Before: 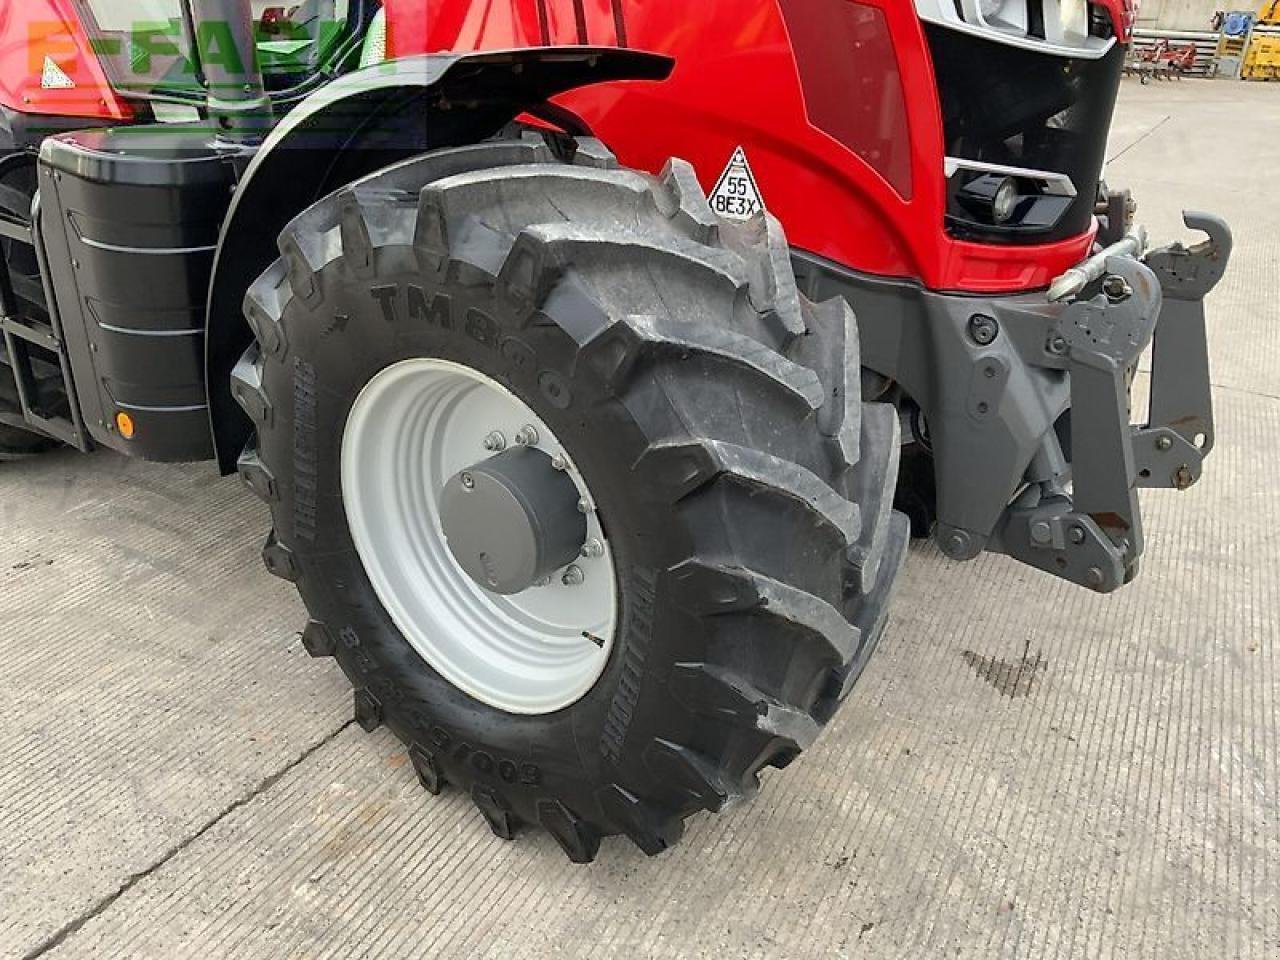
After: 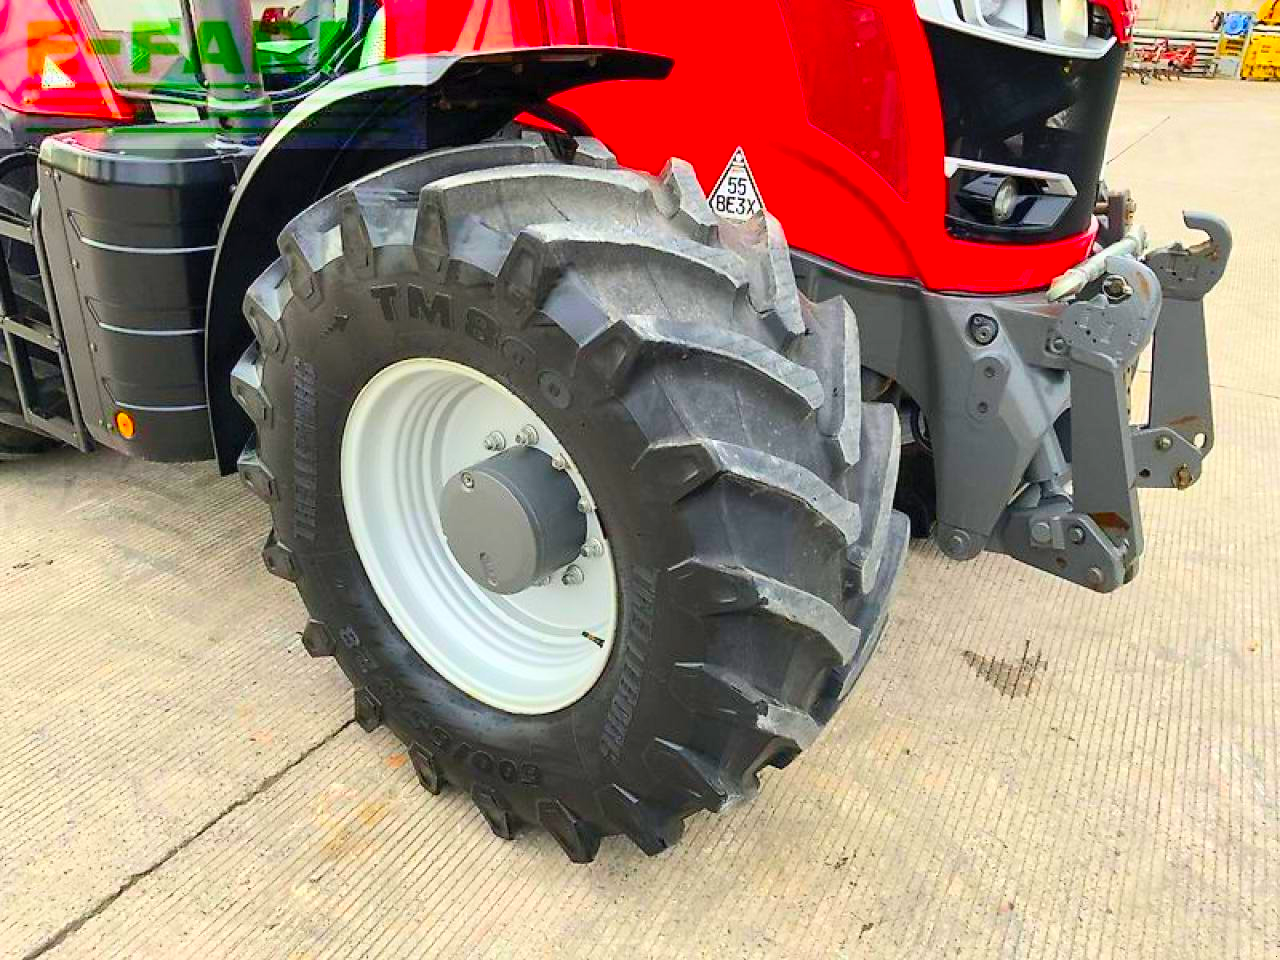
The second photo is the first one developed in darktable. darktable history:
color balance: output saturation 120%
contrast brightness saturation: contrast 0.2, brightness 0.2, saturation 0.8
